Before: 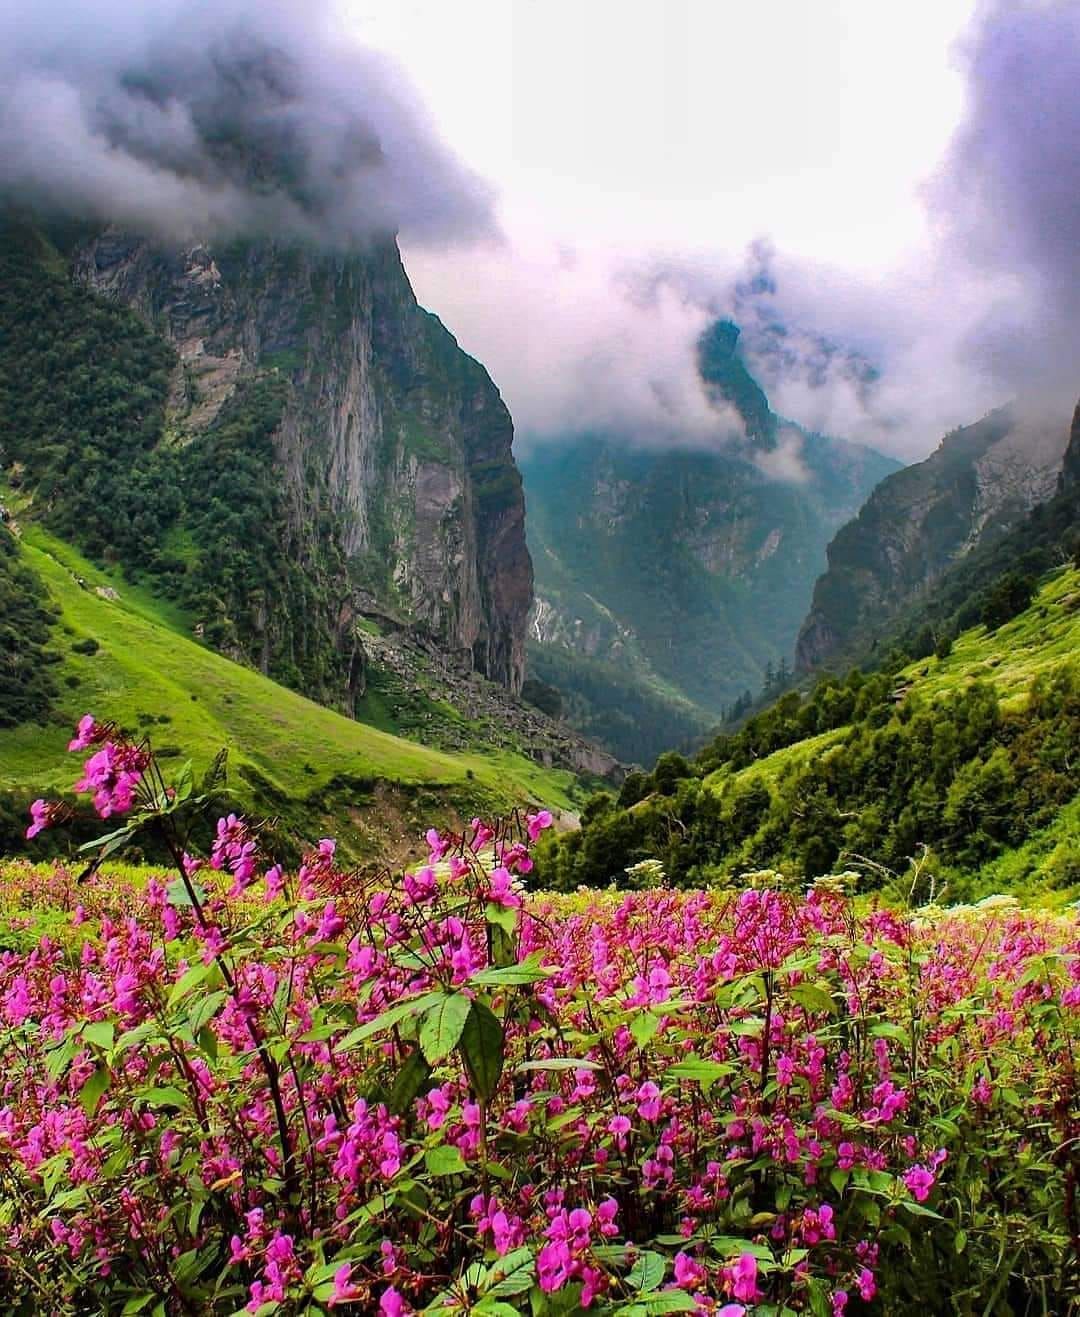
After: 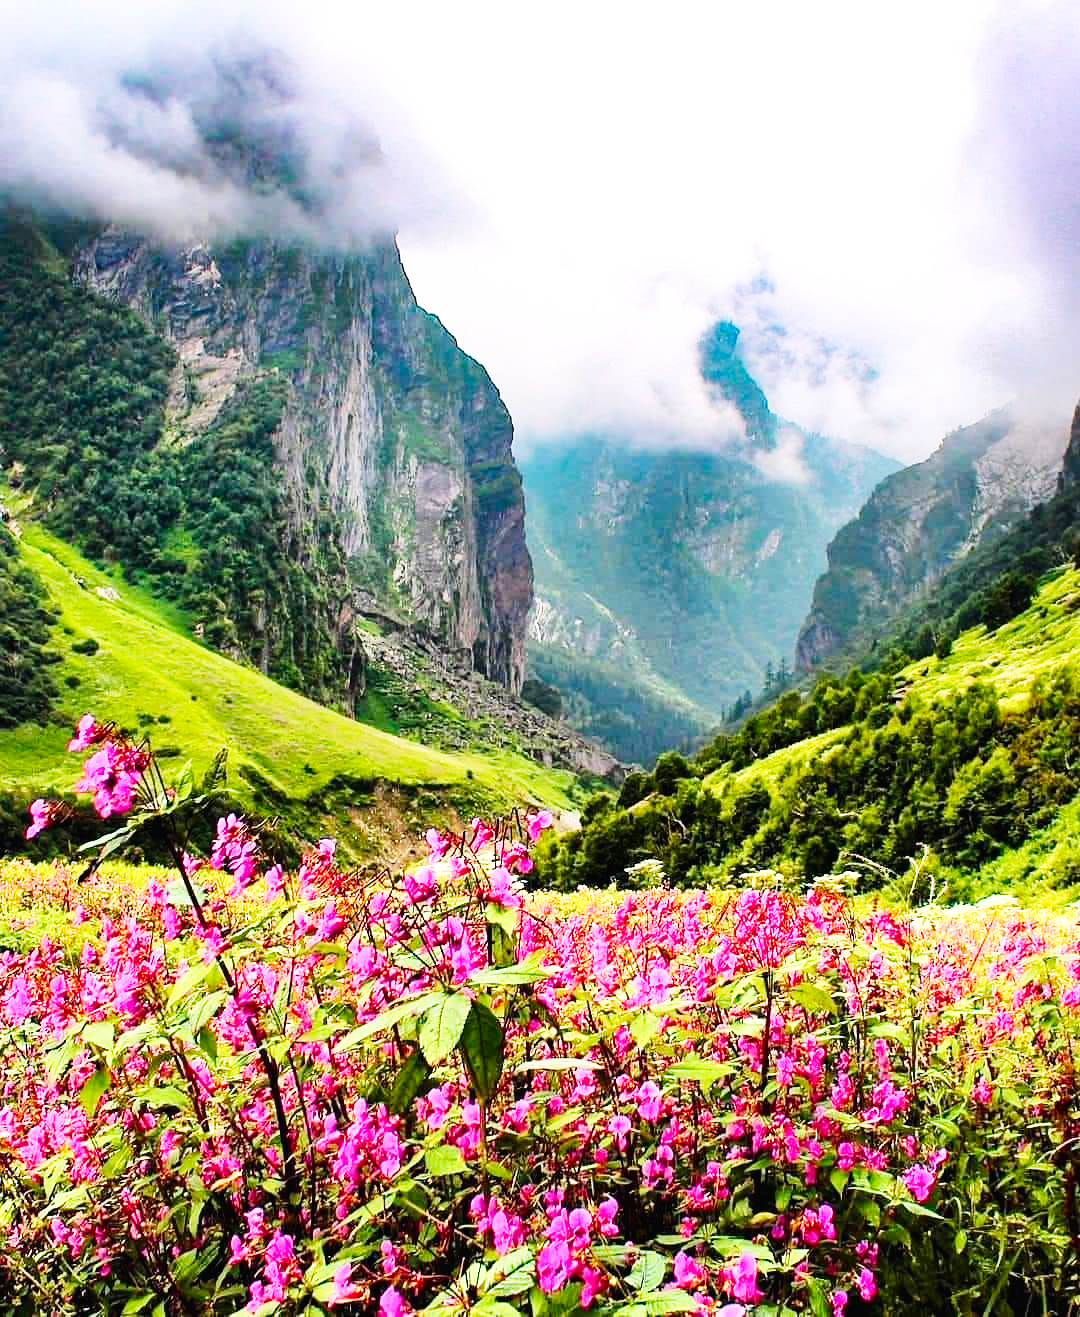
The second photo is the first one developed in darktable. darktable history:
base curve: curves: ch0 [(0, 0.003) (0.001, 0.002) (0.006, 0.004) (0.02, 0.022) (0.048, 0.086) (0.094, 0.234) (0.162, 0.431) (0.258, 0.629) (0.385, 0.8) (0.548, 0.918) (0.751, 0.988) (1, 1)], preserve colors none
exposure: exposure 0.201 EV, compensate exposure bias true, compensate highlight preservation false
